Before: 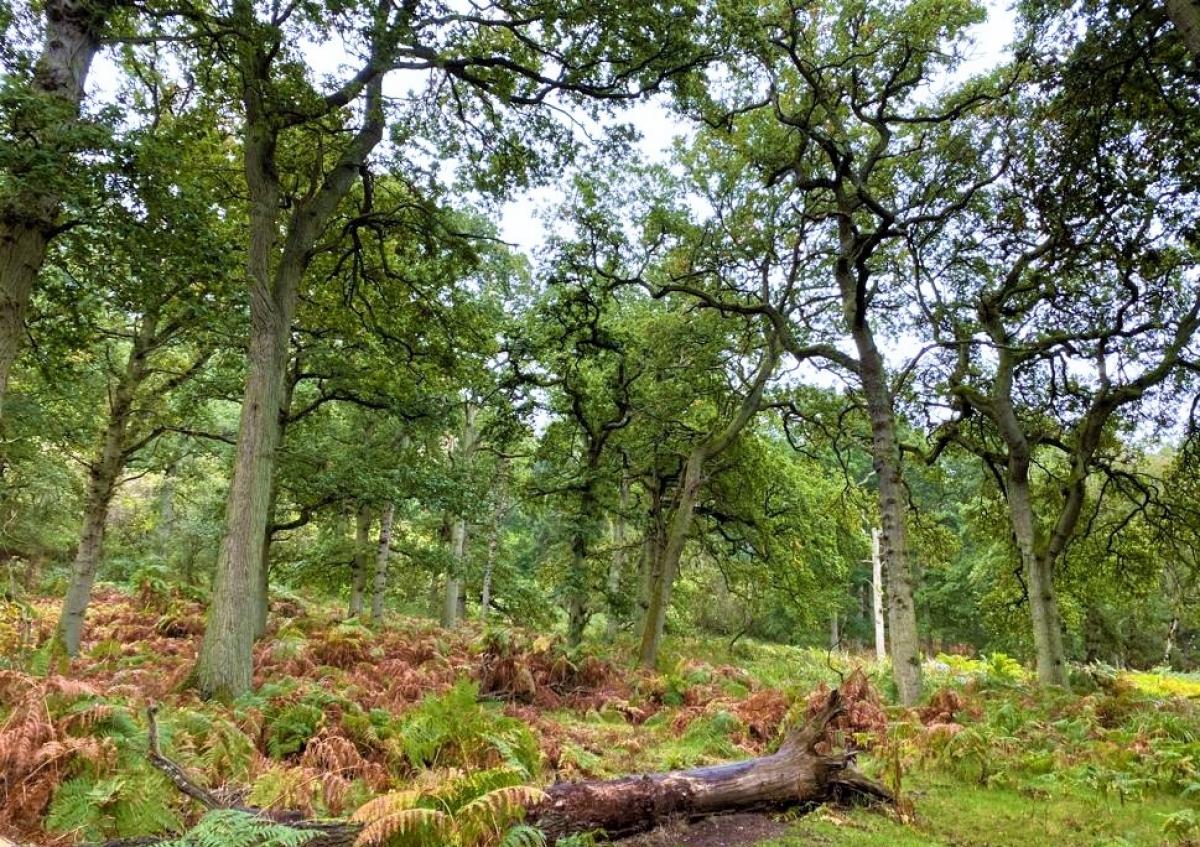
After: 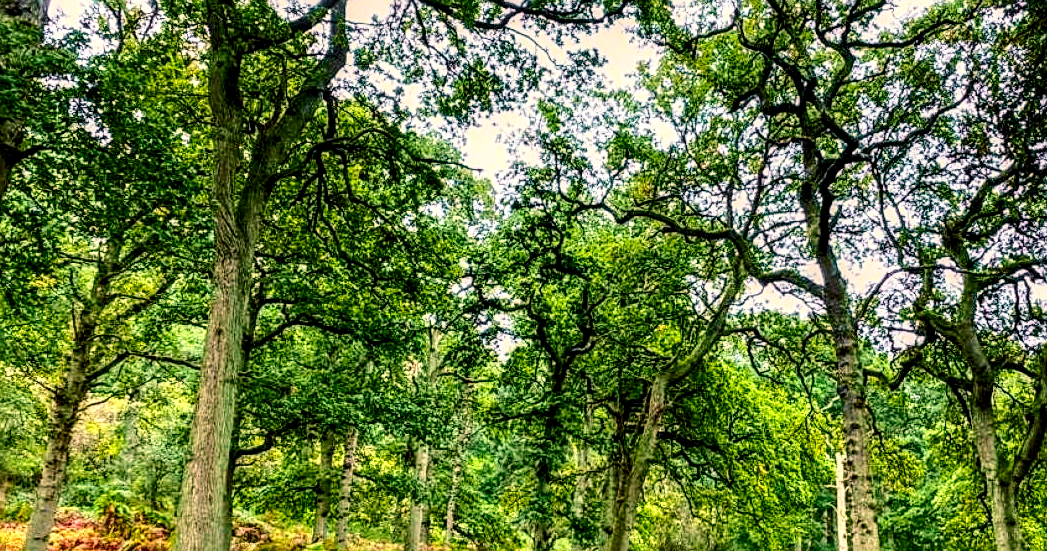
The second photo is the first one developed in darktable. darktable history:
crop: left 3.051%, top 8.935%, right 9.677%, bottom 25.989%
local contrast: highlights 18%, detail 185%
sharpen: on, module defaults
color balance rgb: shadows lift › luminance -7.303%, shadows lift › chroma 2.453%, shadows lift › hue 167.86°, highlights gain › chroma 3.618%, highlights gain › hue 58.14°, linear chroma grading › shadows -8.397%, linear chroma grading › global chroma 9.864%, perceptual saturation grading › global saturation 14.753%
tone curve: curves: ch0 [(0, 0.018) (0.036, 0.038) (0.15, 0.131) (0.27, 0.247) (0.503, 0.556) (0.763, 0.785) (1, 0.919)]; ch1 [(0, 0) (0.203, 0.158) (0.333, 0.283) (0.451, 0.417) (0.502, 0.5) (0.519, 0.522) (0.562, 0.588) (0.603, 0.664) (0.722, 0.813) (1, 1)]; ch2 [(0, 0) (0.29, 0.295) (0.404, 0.436) (0.497, 0.499) (0.521, 0.523) (0.561, 0.605) (0.639, 0.664) (0.712, 0.764) (1, 1)], color space Lab, independent channels, preserve colors none
